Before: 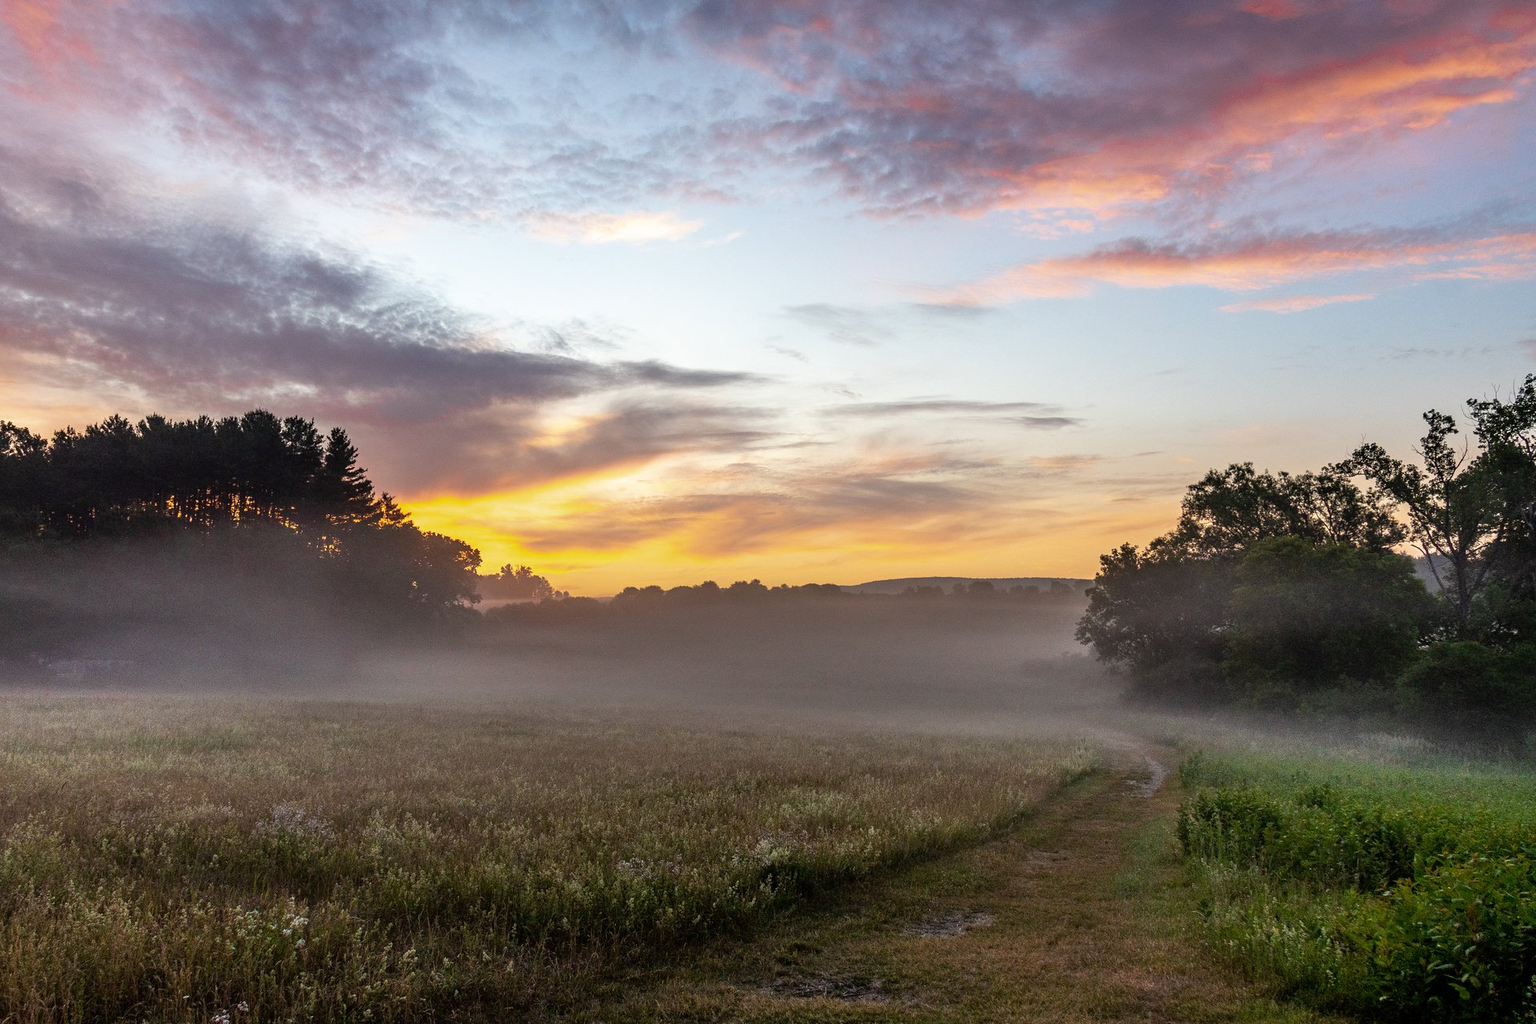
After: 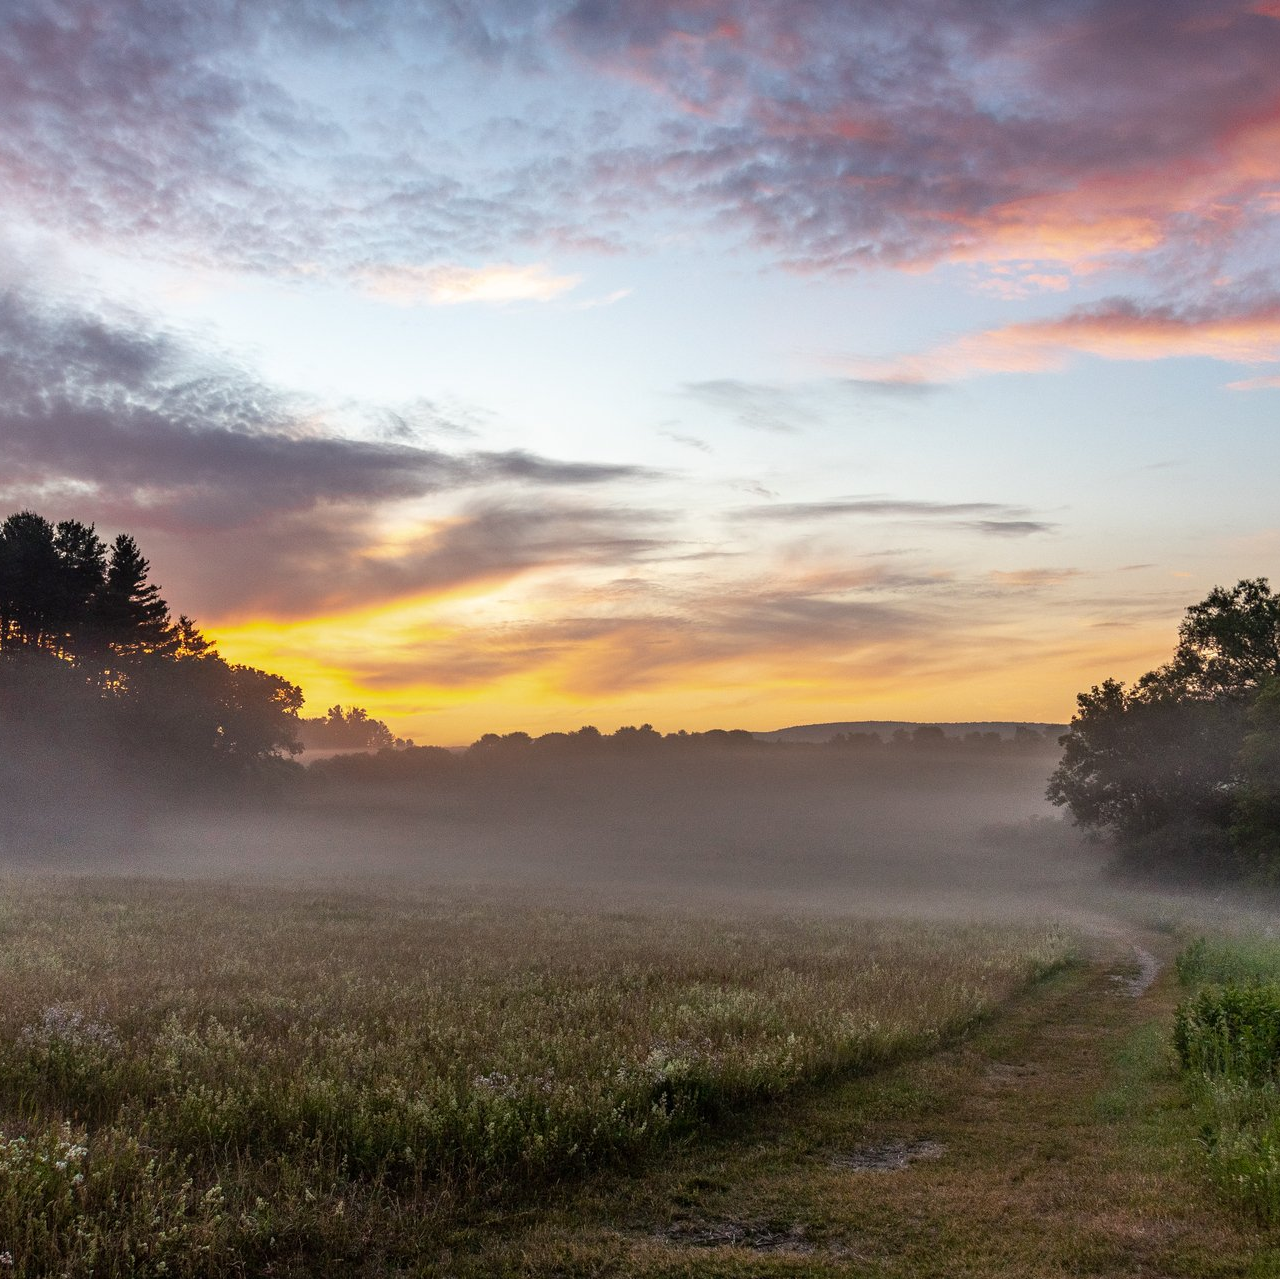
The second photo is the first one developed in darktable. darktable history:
exposure: compensate highlight preservation false
crop and rotate: left 15.546%, right 17.787%
